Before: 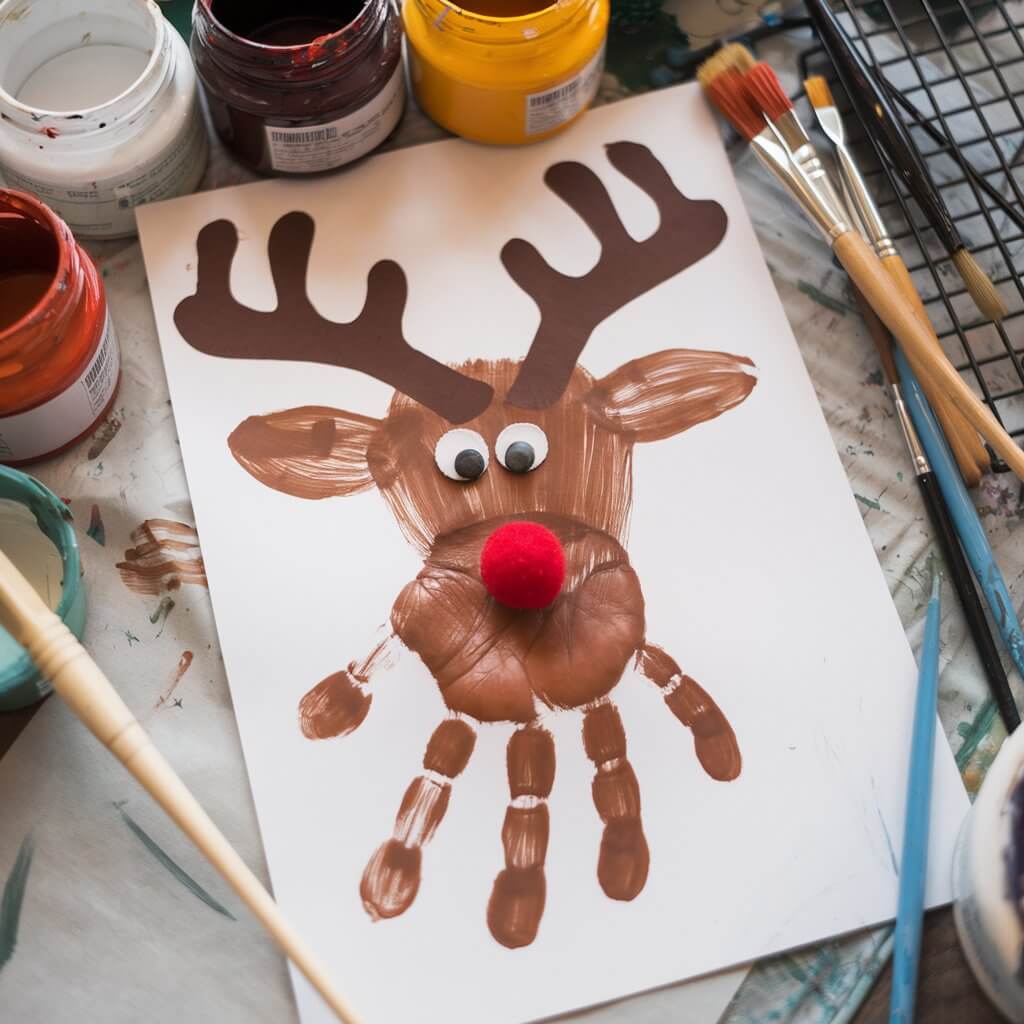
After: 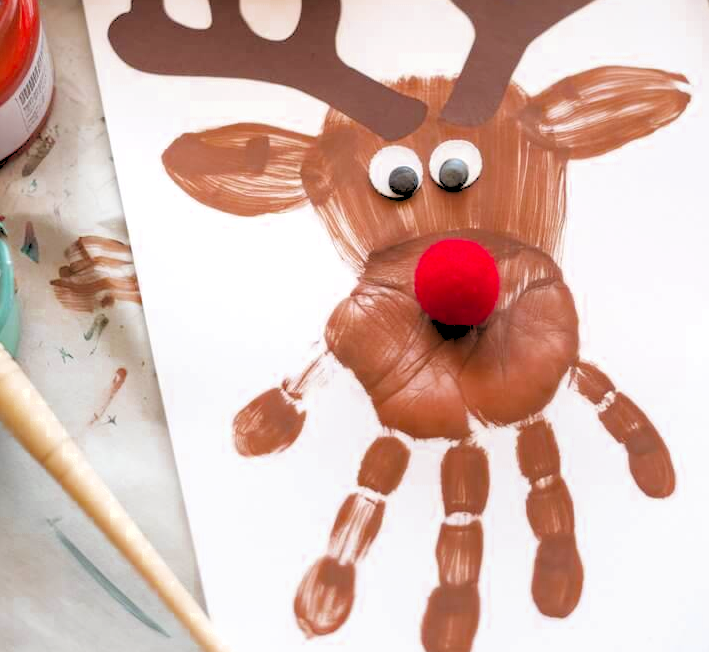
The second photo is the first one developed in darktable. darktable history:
color zones: curves: ch0 [(0.11, 0.396) (0.195, 0.36) (0.25, 0.5) (0.303, 0.412) (0.357, 0.544) (0.75, 0.5) (0.967, 0.328)]; ch1 [(0, 0.468) (0.112, 0.512) (0.202, 0.6) (0.25, 0.5) (0.307, 0.352) (0.357, 0.544) (0.75, 0.5) (0.963, 0.524)]
exposure: black level correction 0, exposure 0.3 EV, compensate highlight preservation false
rgb levels: levels [[0.027, 0.429, 0.996], [0, 0.5, 1], [0, 0.5, 1]]
crop: left 6.488%, top 27.668%, right 24.183%, bottom 8.656%
